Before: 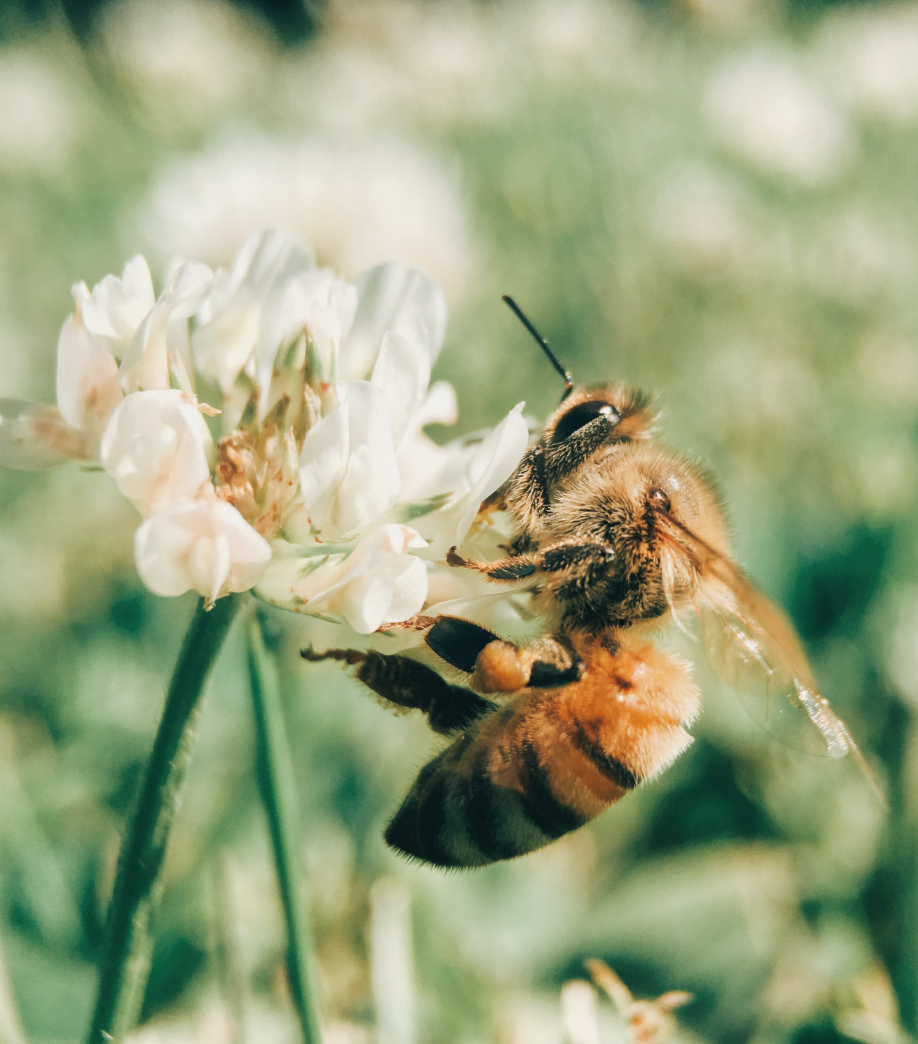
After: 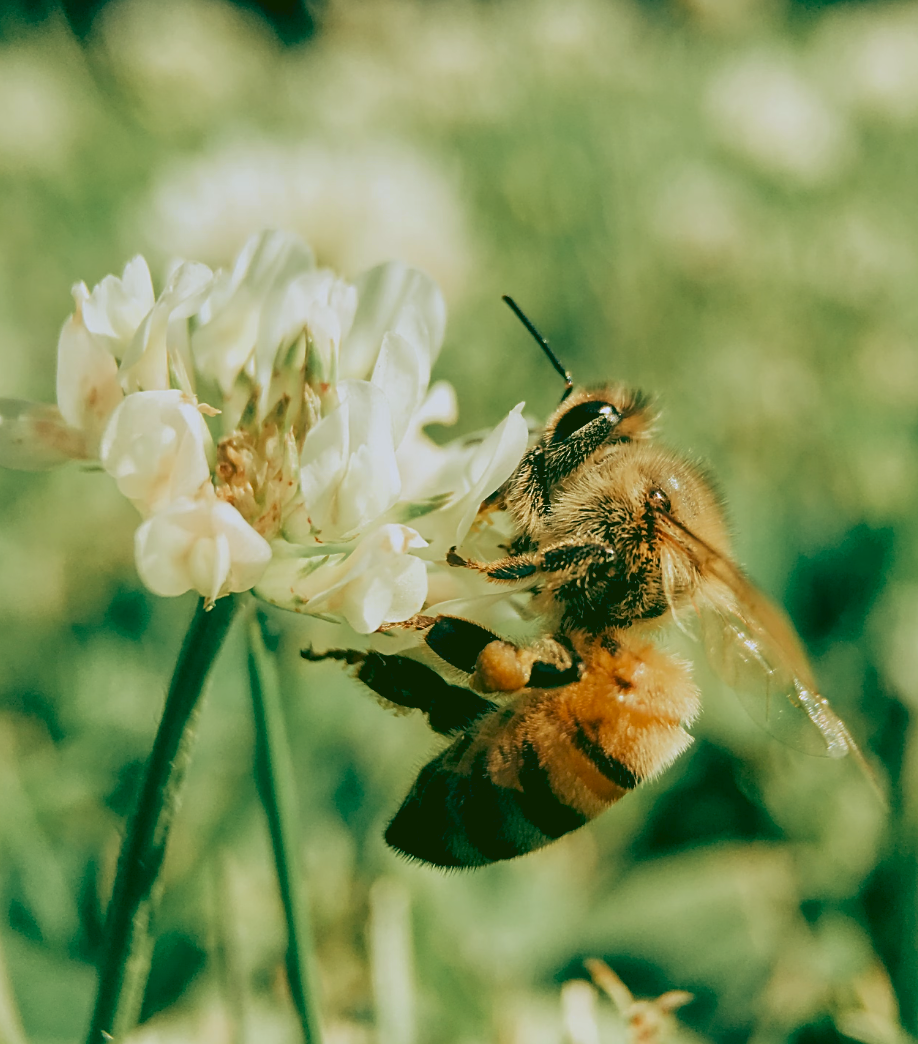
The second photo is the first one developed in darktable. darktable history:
exposure: black level correction 0.016, exposure -0.009 EV, compensate highlight preservation false
rgb curve: curves: ch0 [(0.123, 0.061) (0.995, 0.887)]; ch1 [(0.06, 0.116) (1, 0.906)]; ch2 [(0, 0) (0.824, 0.69) (1, 1)], mode RGB, independent channels, compensate middle gray true
sharpen: on, module defaults
